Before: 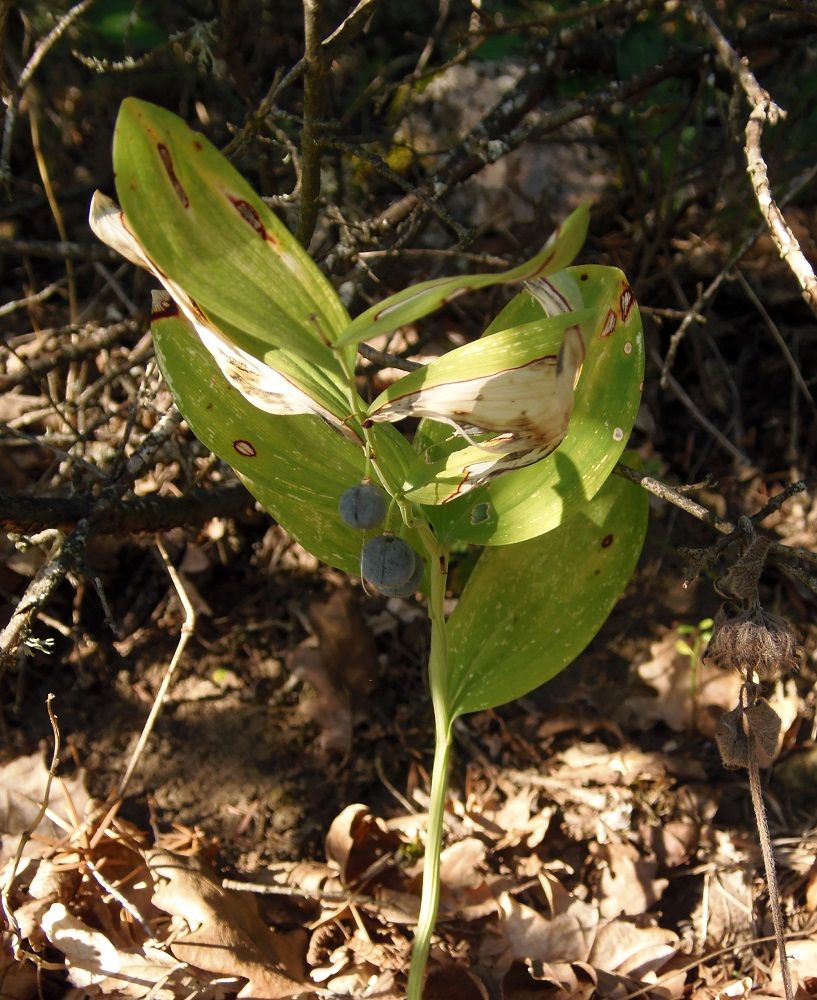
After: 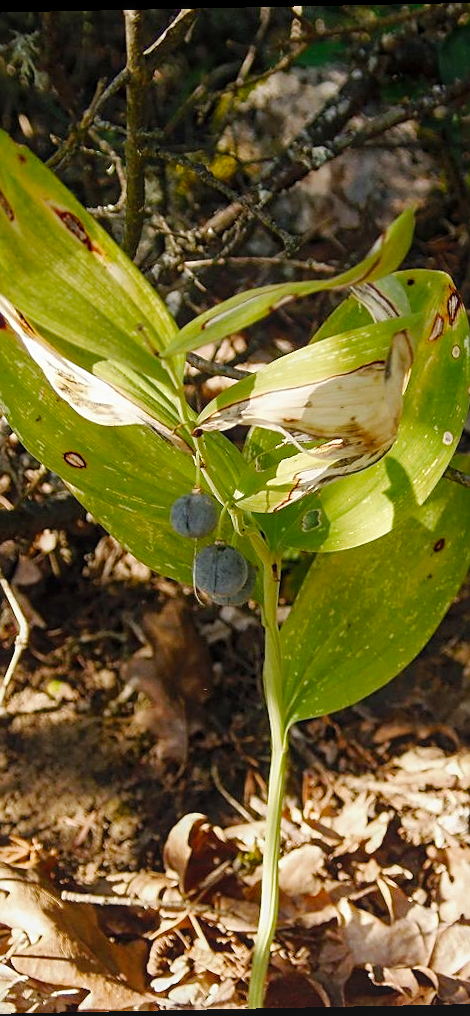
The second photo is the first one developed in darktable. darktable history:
local contrast: detail 110%
tone curve: curves: ch0 [(0, 0) (0.003, 0.004) (0.011, 0.015) (0.025, 0.033) (0.044, 0.058) (0.069, 0.091) (0.1, 0.131) (0.136, 0.179) (0.177, 0.233) (0.224, 0.295) (0.277, 0.364) (0.335, 0.434) (0.399, 0.51) (0.468, 0.583) (0.543, 0.654) (0.623, 0.724) (0.709, 0.789) (0.801, 0.852) (0.898, 0.924) (1, 1)], preserve colors none
sharpen: on, module defaults
crop: left 21.496%, right 22.254%
color balance rgb: perceptual saturation grading › global saturation 8.89%, saturation formula JzAzBz (2021)
rotate and perspective: rotation -1.17°, automatic cropping off
